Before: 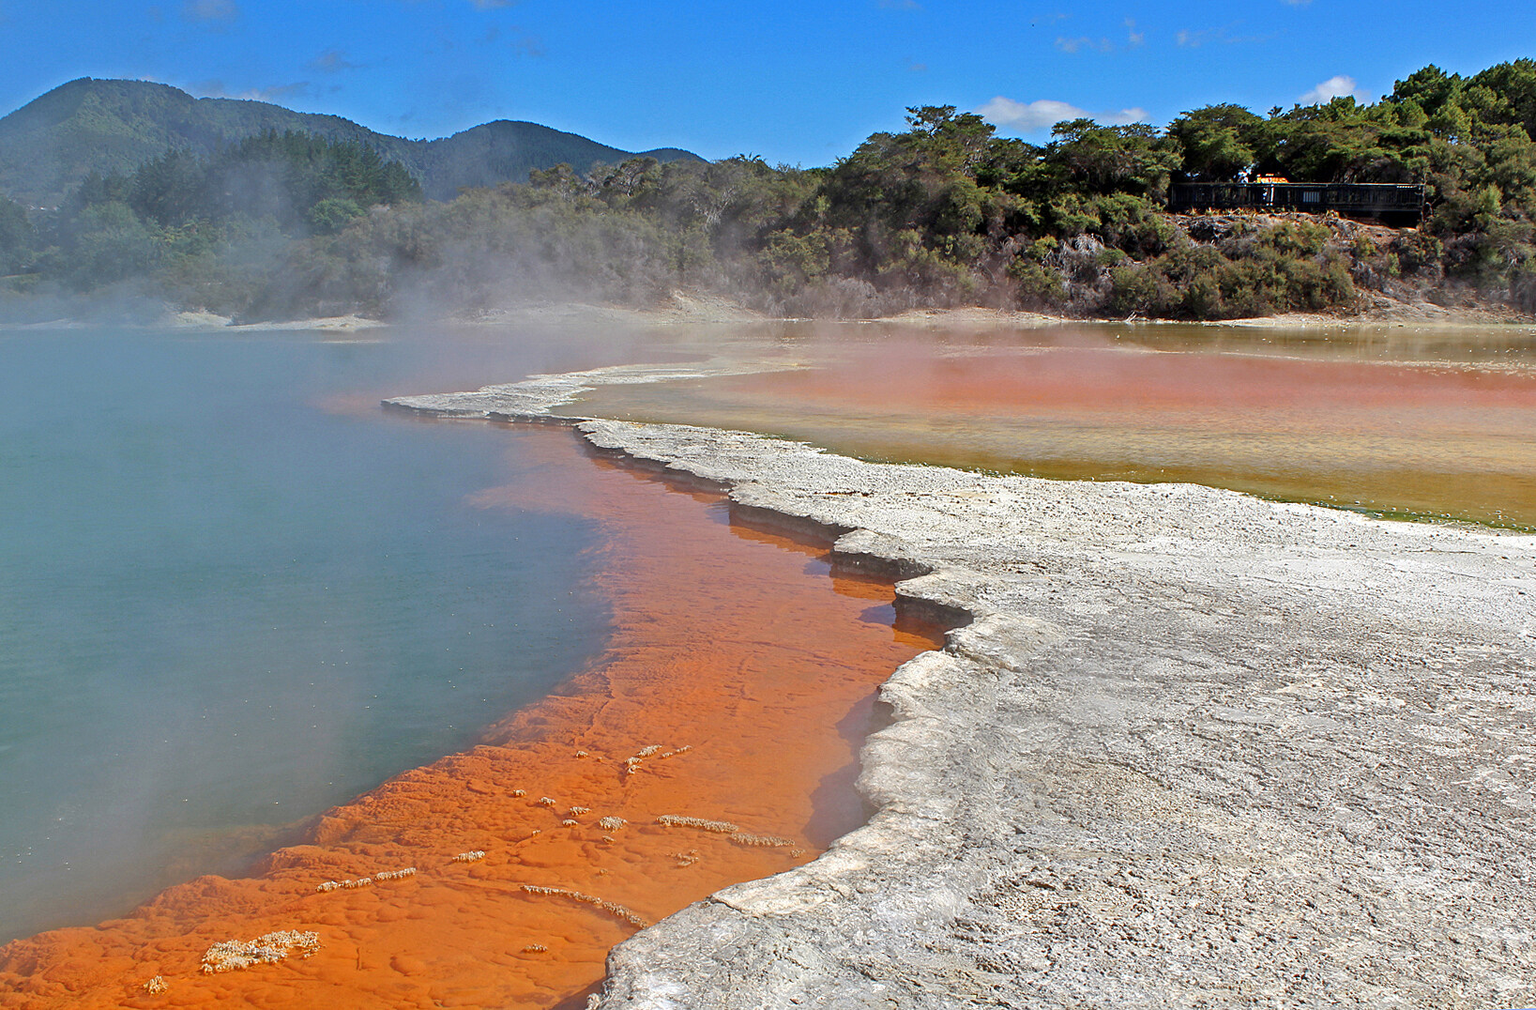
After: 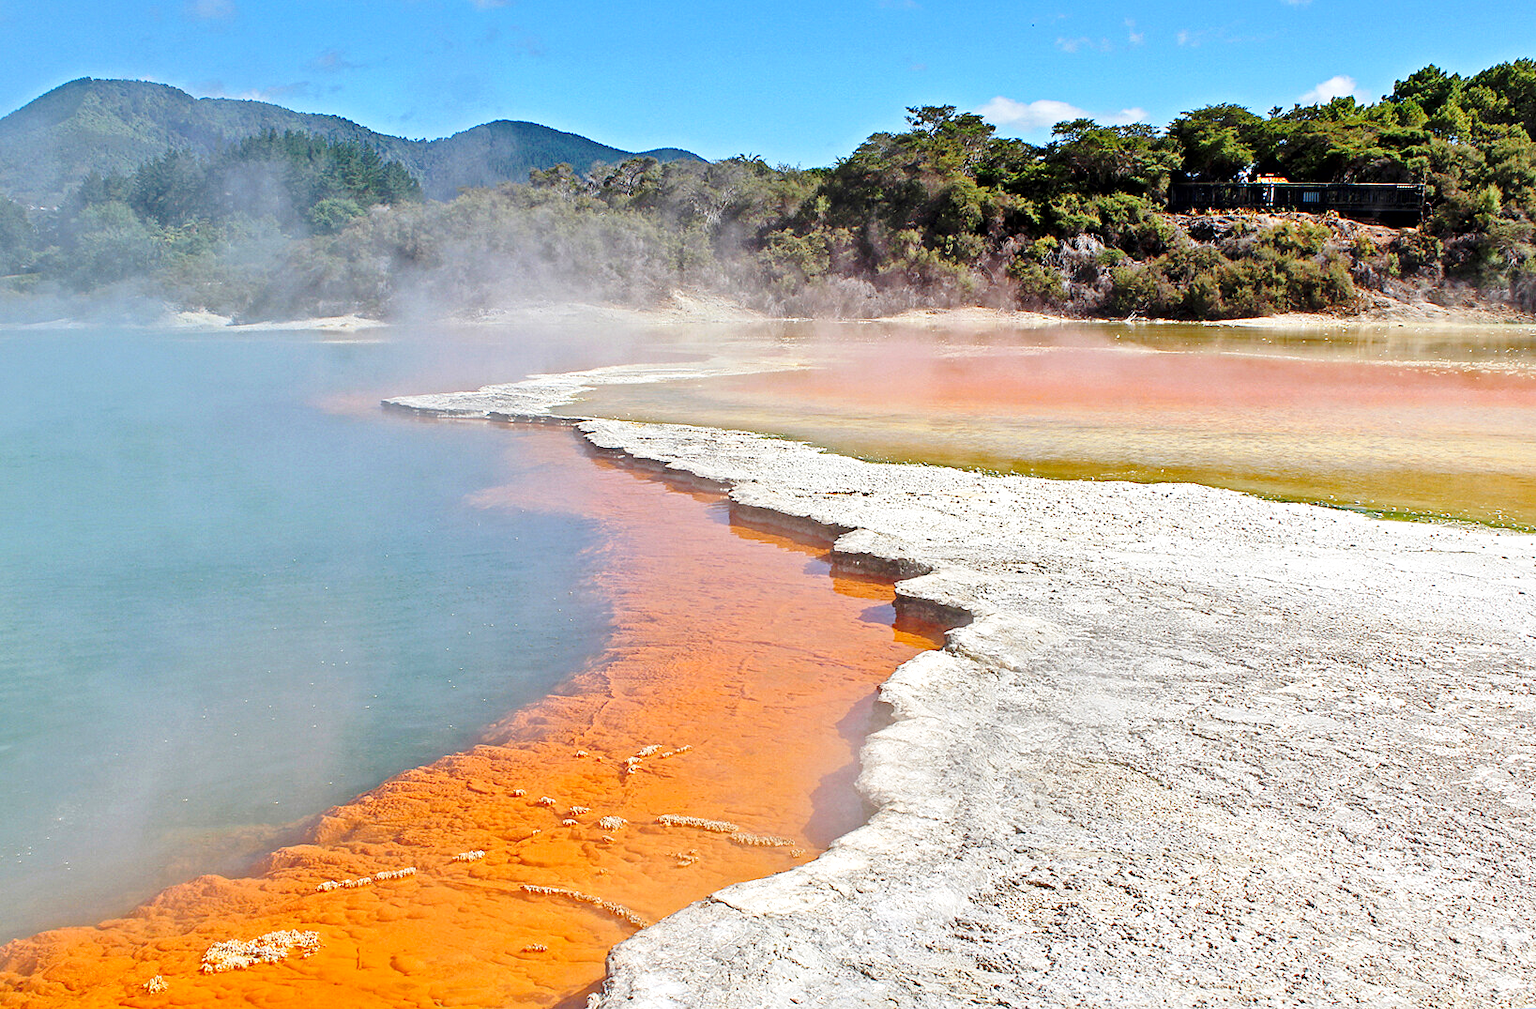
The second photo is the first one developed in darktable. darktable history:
local contrast: mode bilateral grid, contrast 20, coarseness 50, detail 120%, midtone range 0.2
base curve: curves: ch0 [(0, 0) (0.036, 0.037) (0.121, 0.228) (0.46, 0.76) (0.859, 0.983) (1, 1)], preserve colors none
